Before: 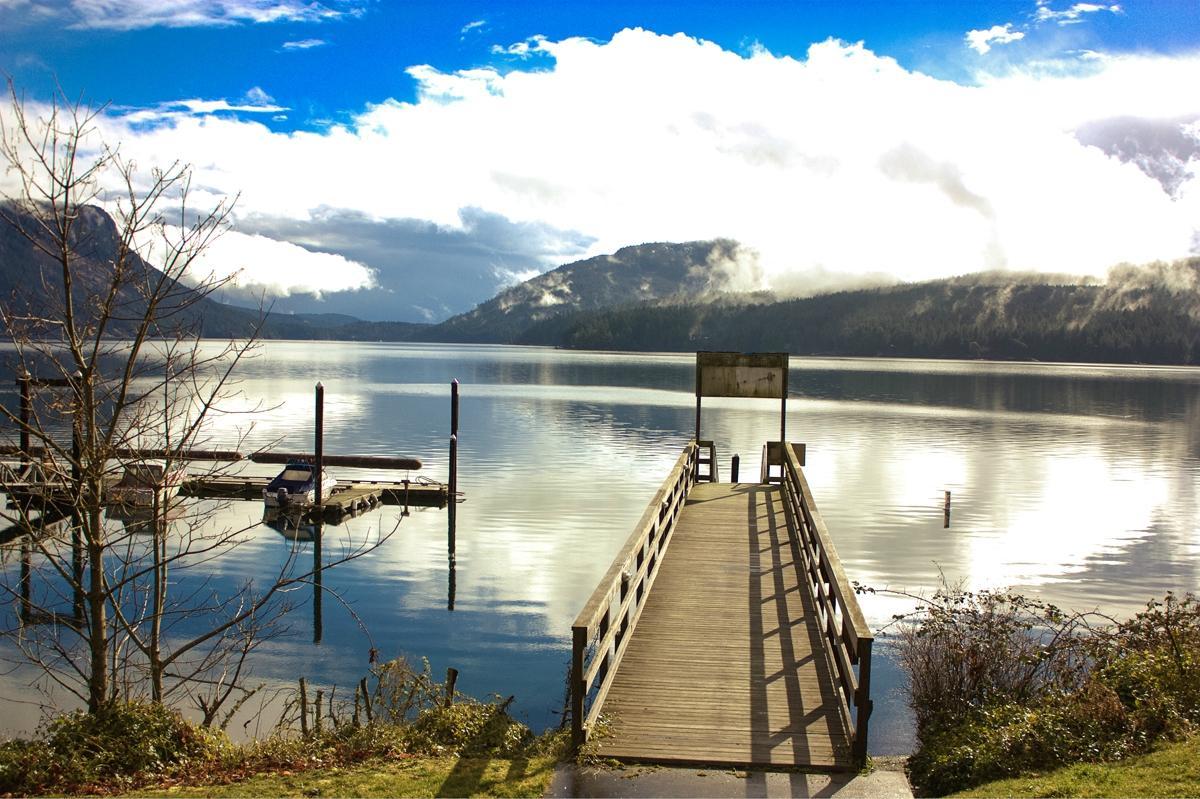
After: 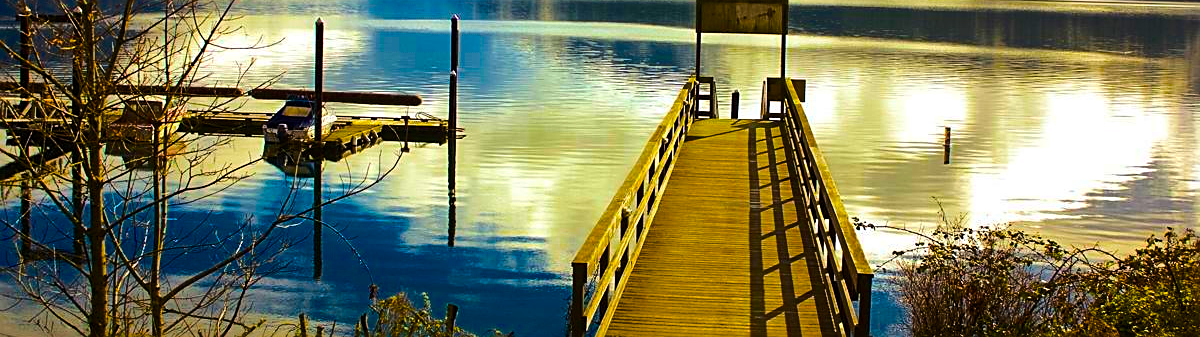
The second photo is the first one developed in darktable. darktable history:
base curve: curves: ch0 [(0, 0) (0.073, 0.04) (0.157, 0.139) (0.492, 0.492) (0.758, 0.758) (1, 1)]
crop: top 45.606%, bottom 12.203%
color correction: highlights b* 0.041, saturation 1.14
shadows and highlights: soften with gaussian
sharpen: on, module defaults
color balance rgb: linear chroma grading › shadows 17.528%, linear chroma grading › highlights 60.492%, linear chroma grading › global chroma 49.927%, perceptual saturation grading › global saturation 19.646%, global vibrance -1.083%, saturation formula JzAzBz (2021)
